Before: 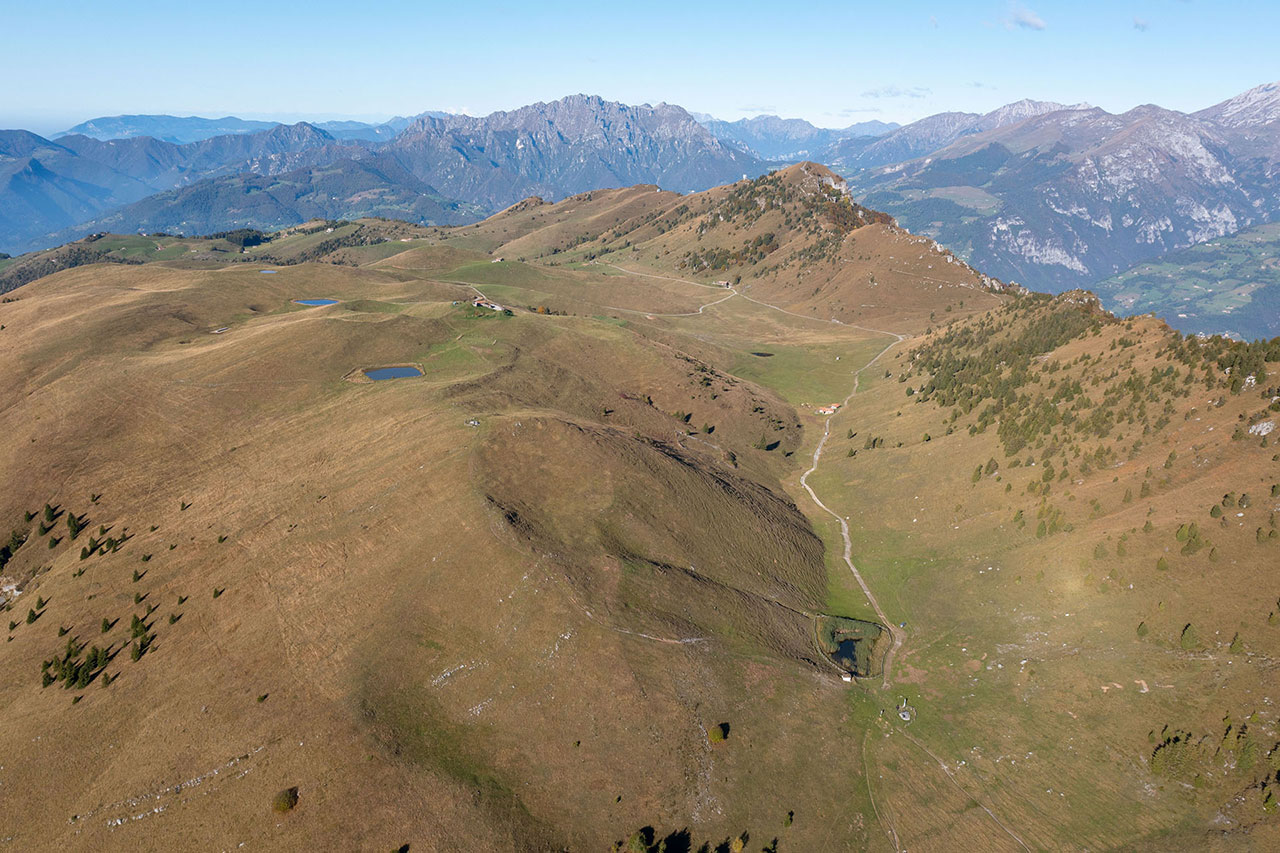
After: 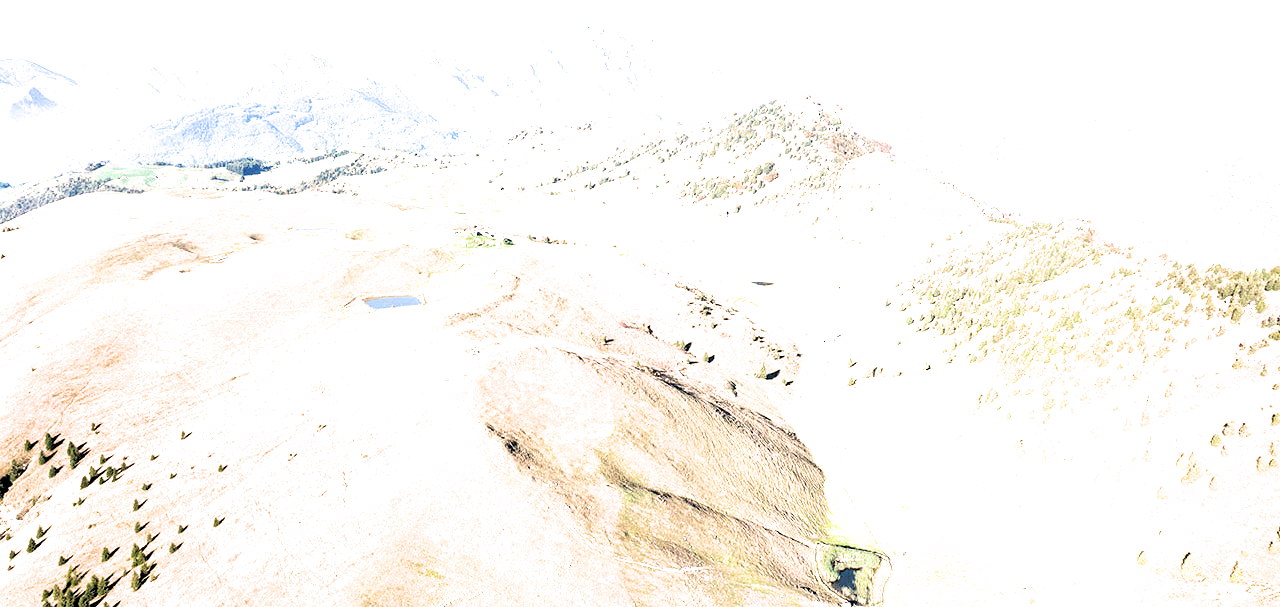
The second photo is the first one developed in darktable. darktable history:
crop and rotate: top 8.343%, bottom 20.461%
filmic rgb: black relative exposure -3.59 EV, white relative exposure 2.27 EV, hardness 3.41, color science v6 (2022)
exposure: black level correction 0, exposure 2.315 EV, compensate exposure bias true, compensate highlight preservation false
contrast brightness saturation: saturation -0.065
